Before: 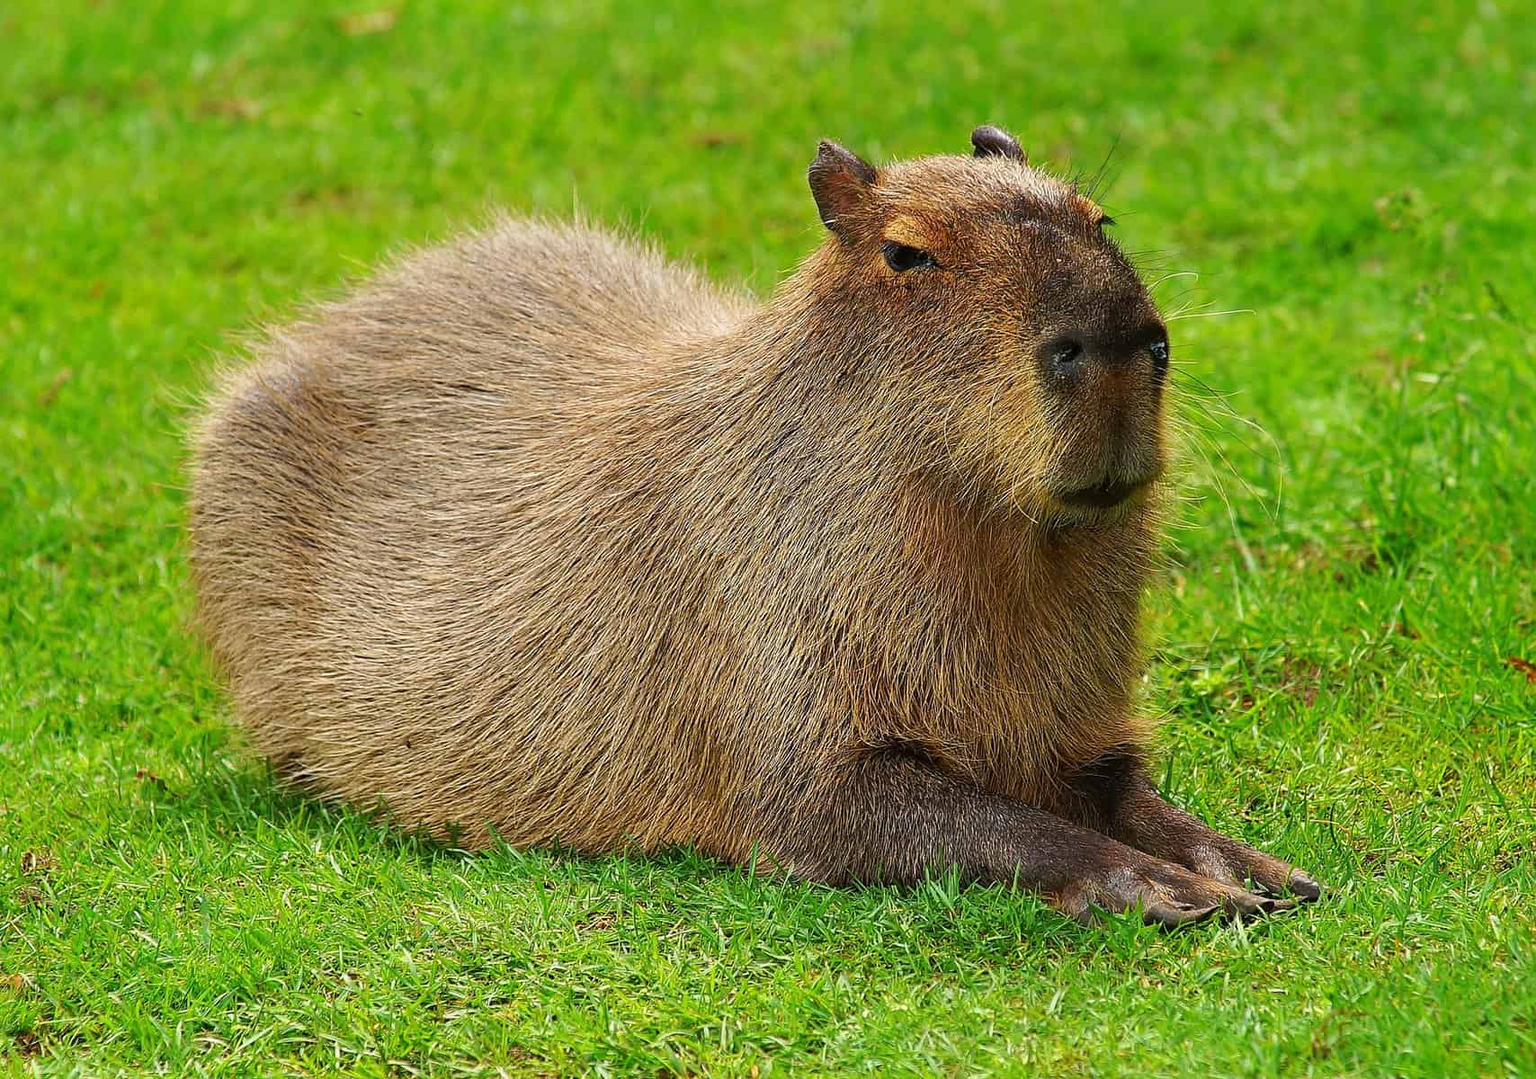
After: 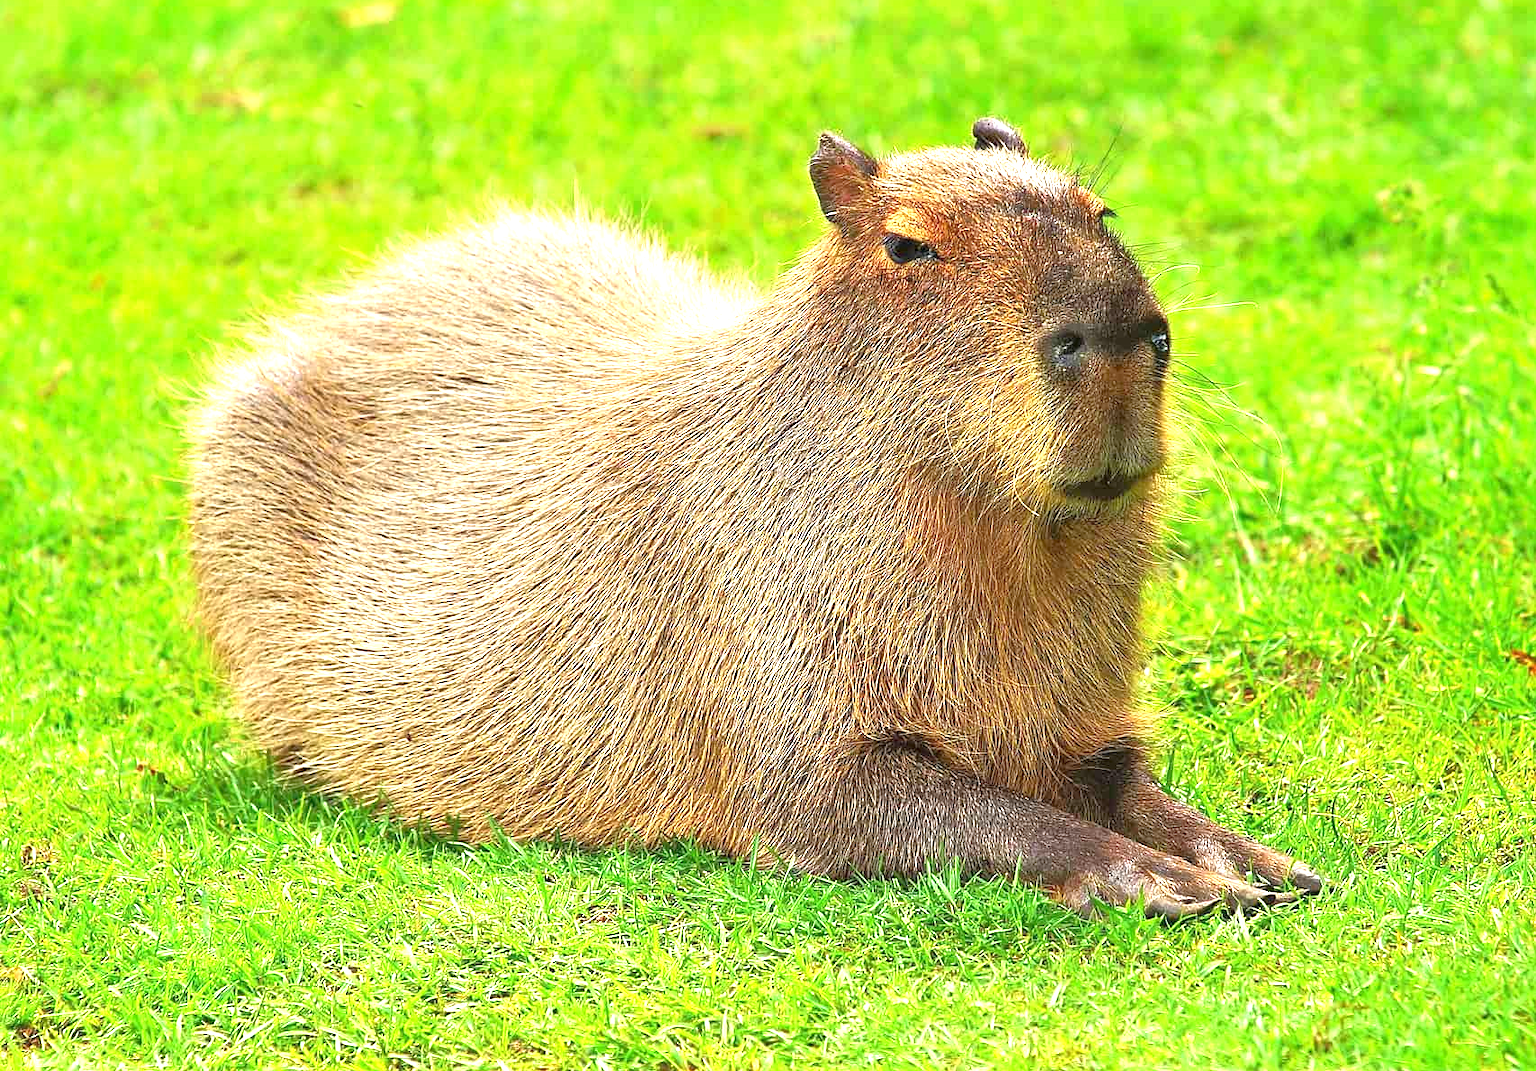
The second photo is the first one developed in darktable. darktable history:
crop: top 0.802%, right 0.076%
exposure: black level correction 0, exposure 1.985 EV, compensate highlight preservation false
tone equalizer: -8 EV -0.001 EV, -7 EV 0.003 EV, -6 EV -0.045 EV, -5 EV 0.02 EV, -4 EV -0.011 EV, -3 EV 0.034 EV, -2 EV -0.077 EV, -1 EV -0.283 EV, +0 EV -0.601 EV
